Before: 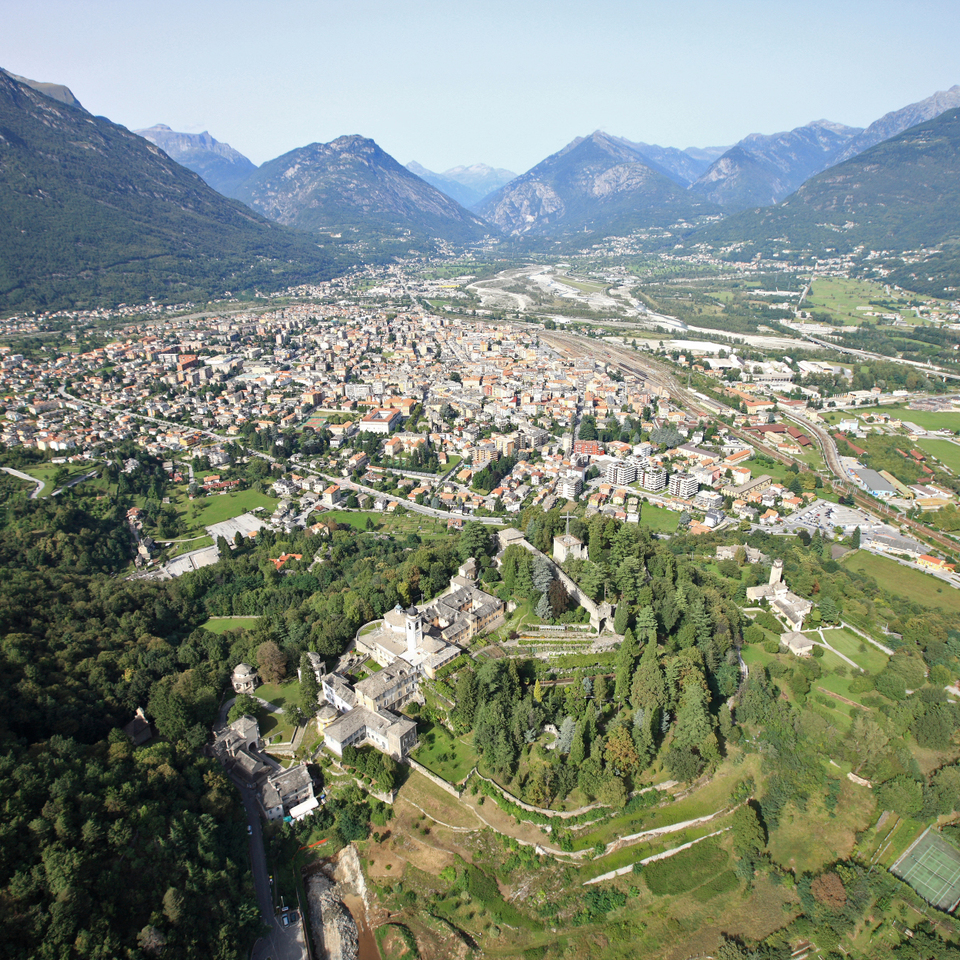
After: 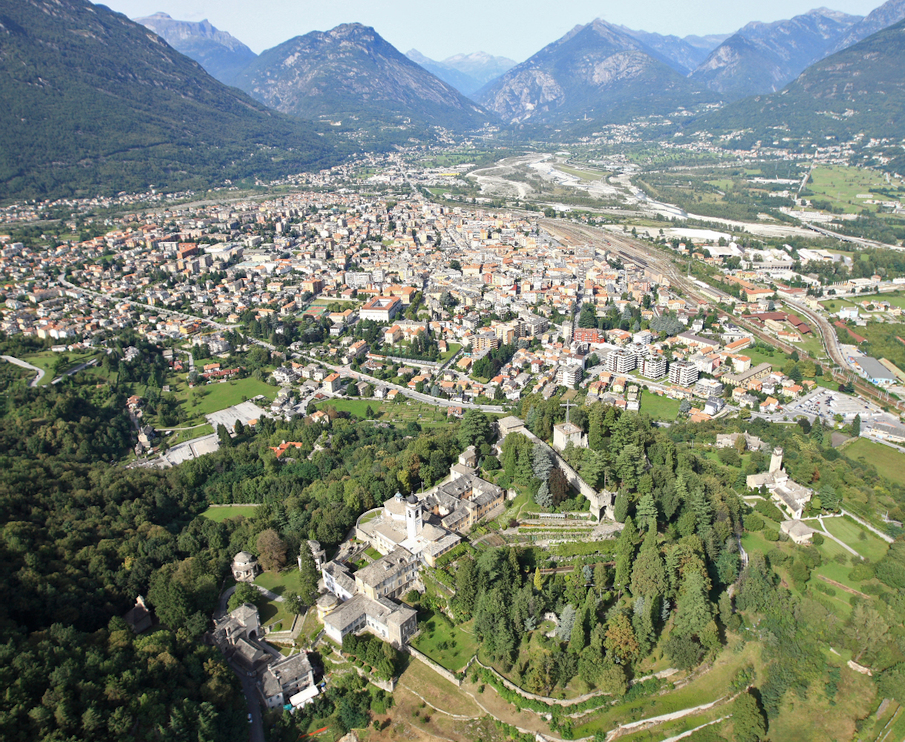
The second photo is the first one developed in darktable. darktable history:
crop and rotate: angle 0.032°, top 11.7%, right 5.63%, bottom 10.952%
